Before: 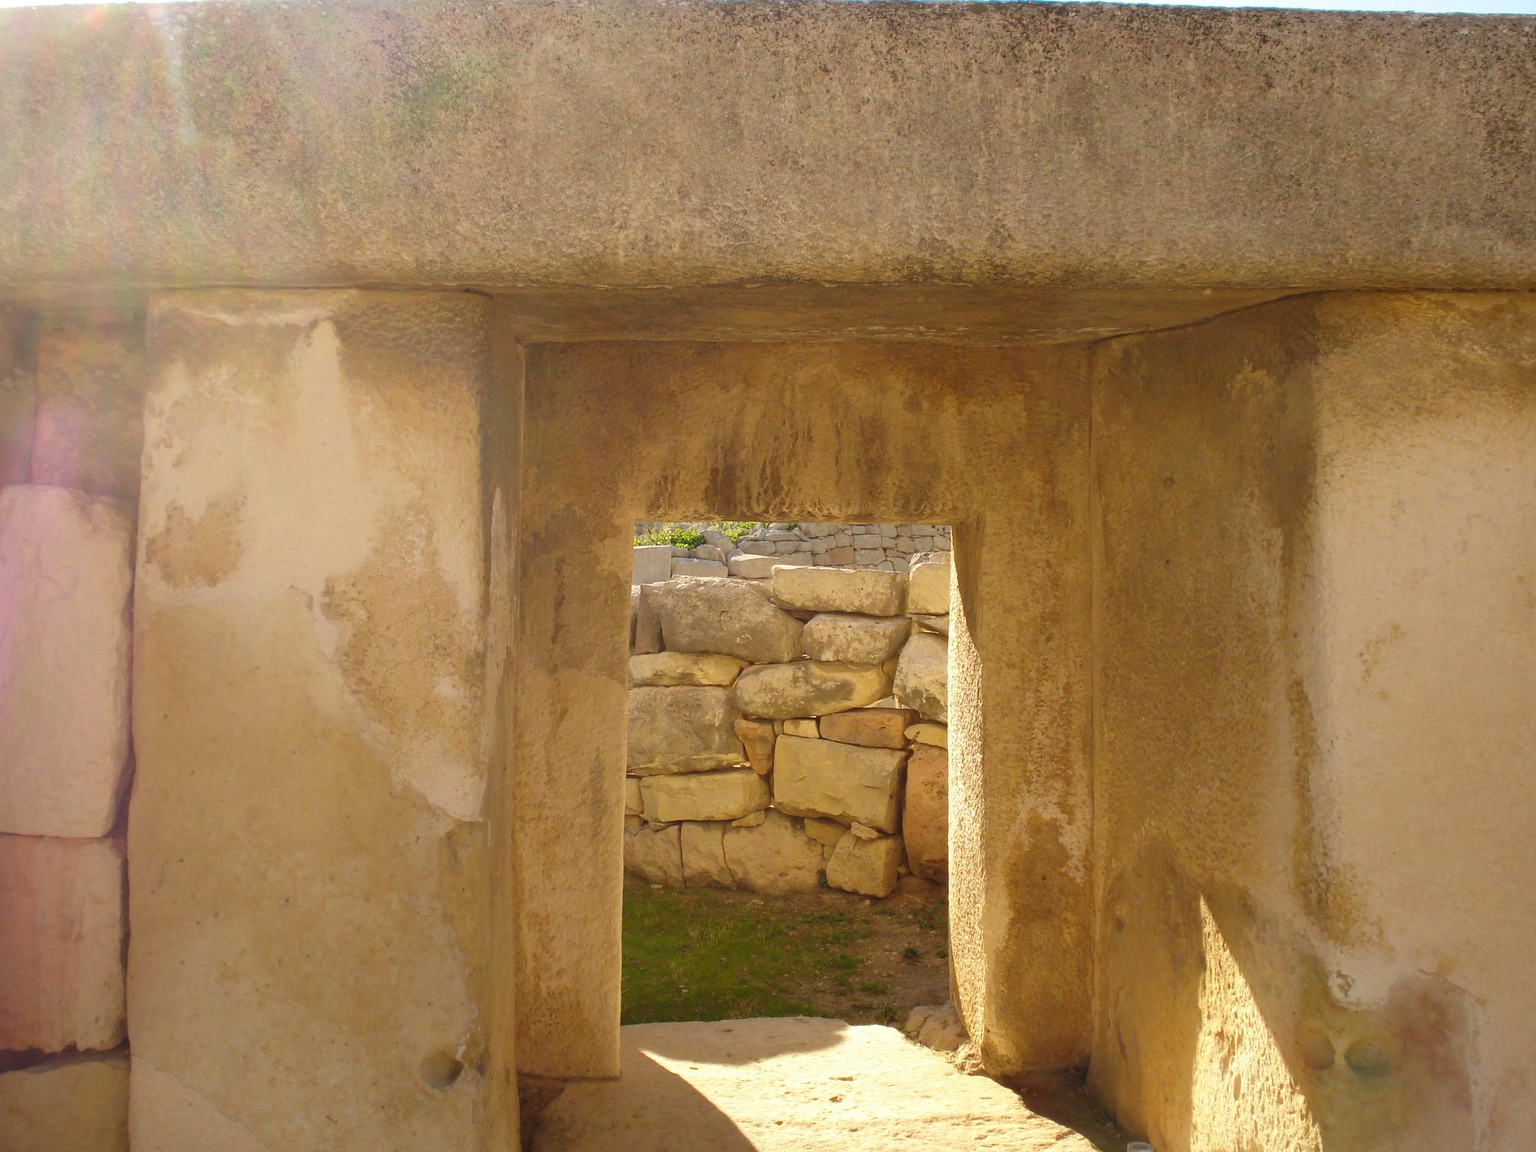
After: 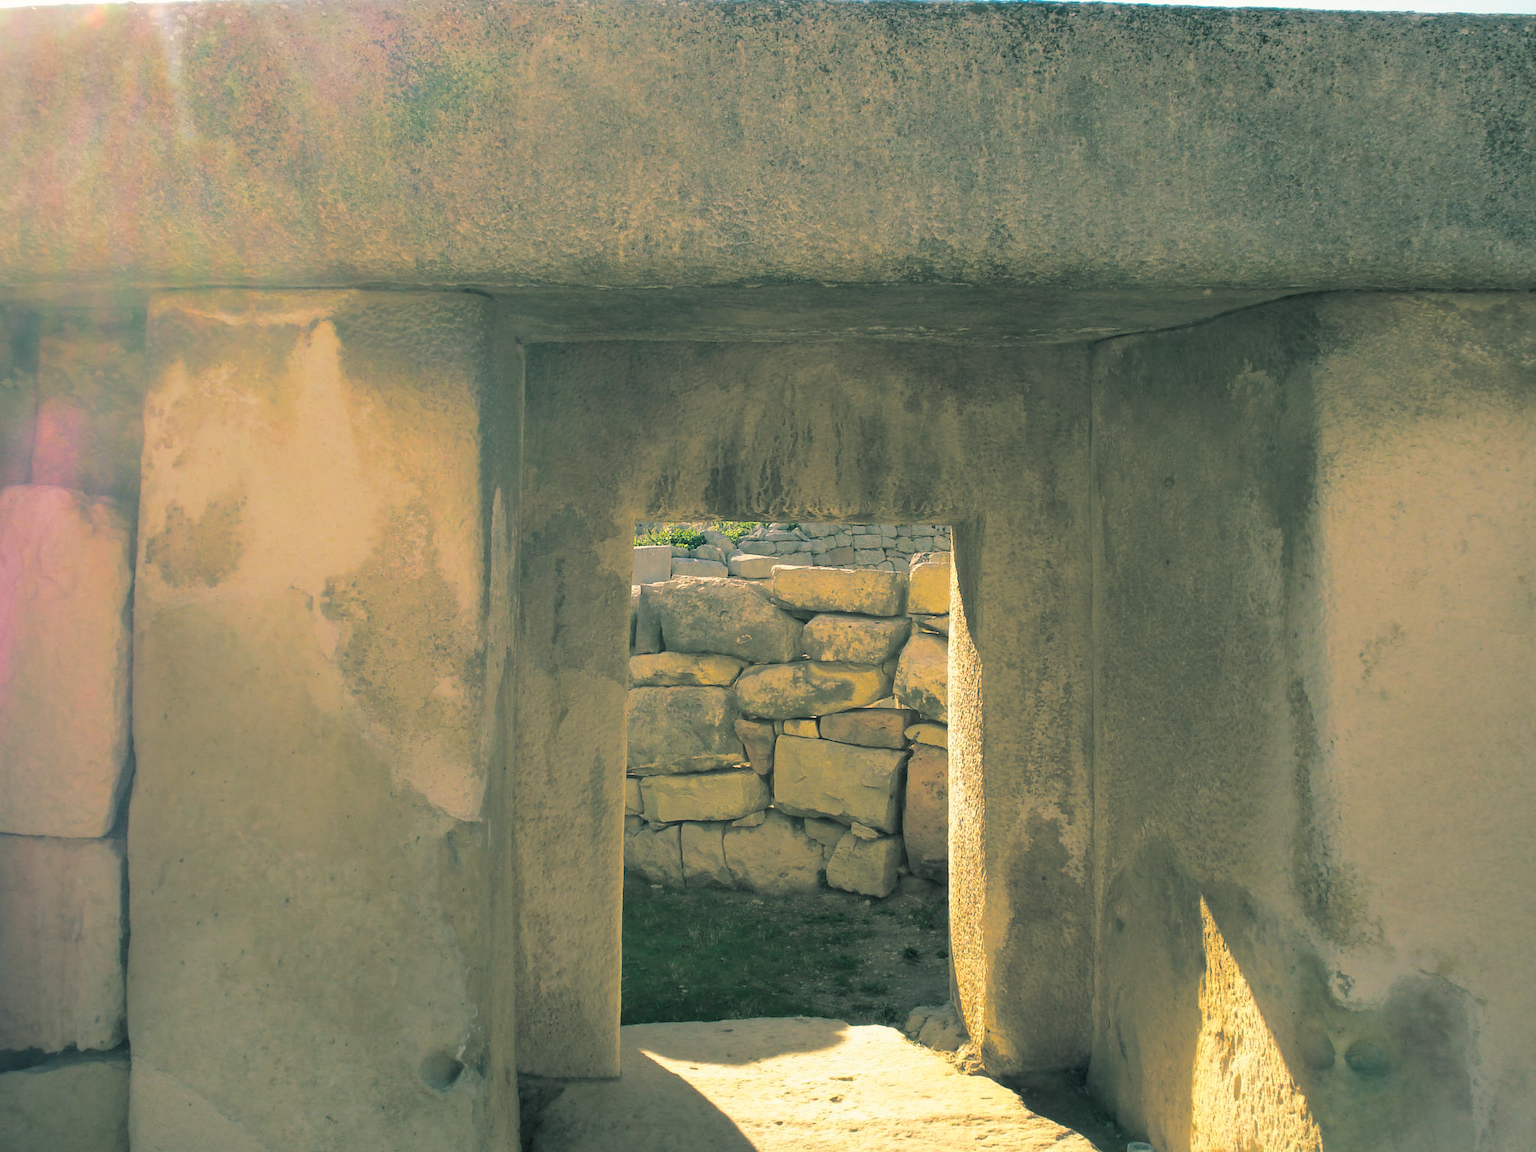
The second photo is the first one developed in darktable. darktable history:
color balance rgb: shadows lift › chroma 2%, shadows lift › hue 217.2°, power › hue 60°, highlights gain › chroma 1%, highlights gain › hue 69.6°, global offset › luminance -0.5%, perceptual saturation grading › global saturation 15%, global vibrance 15%
split-toning: shadows › hue 186.43°, highlights › hue 49.29°, compress 30.29%
